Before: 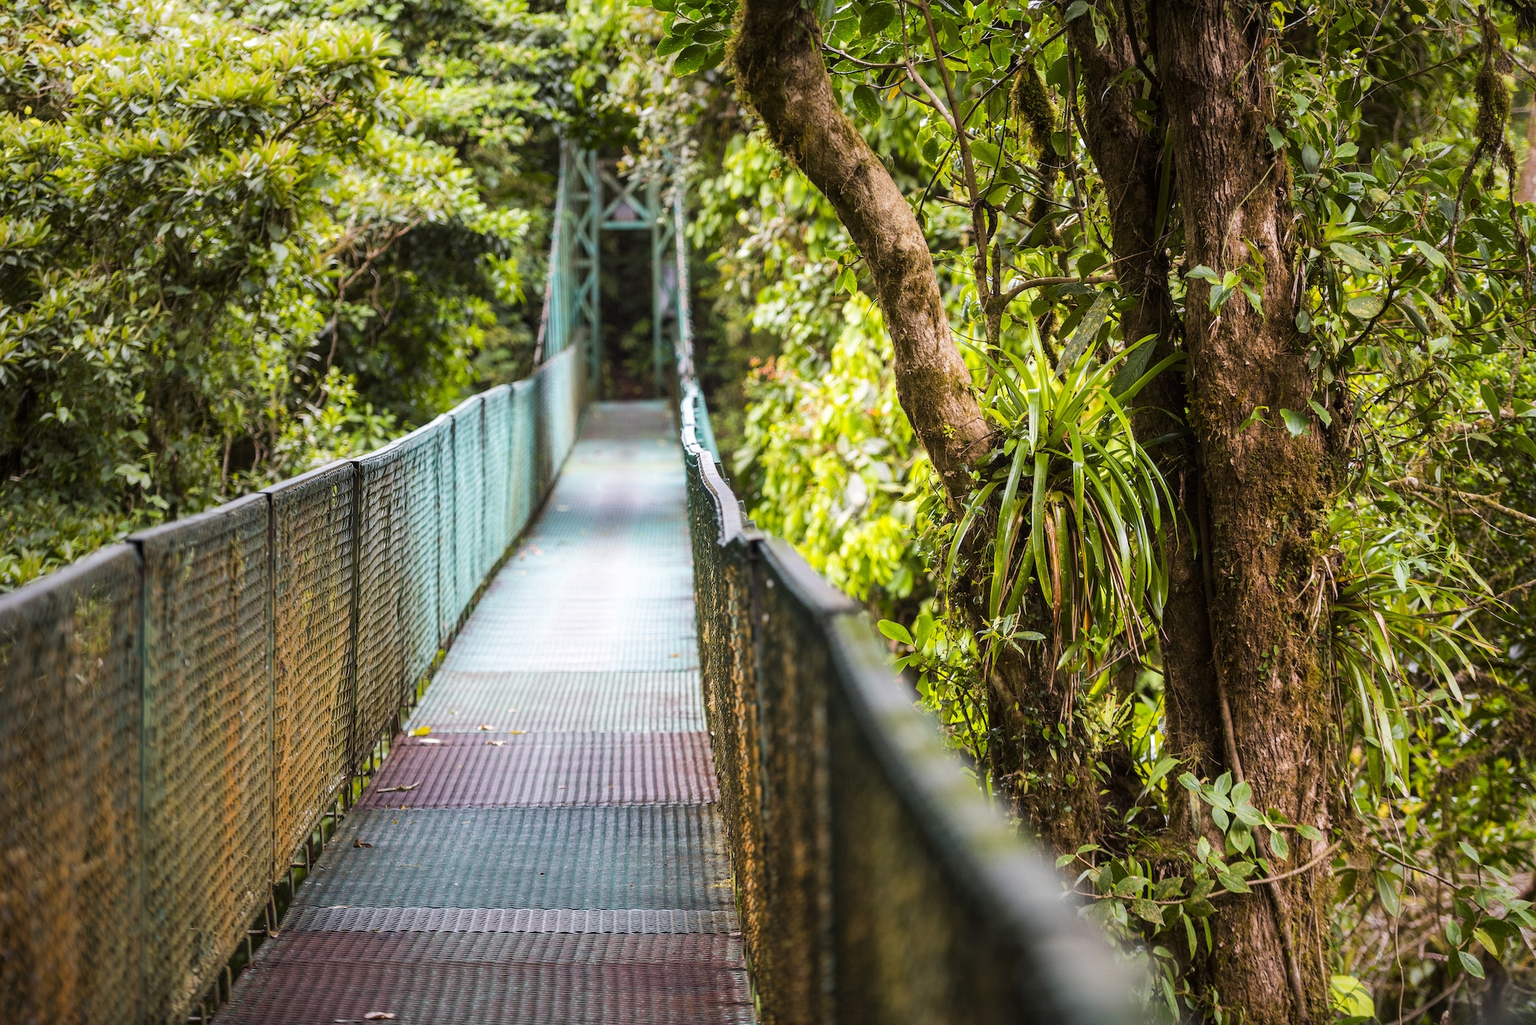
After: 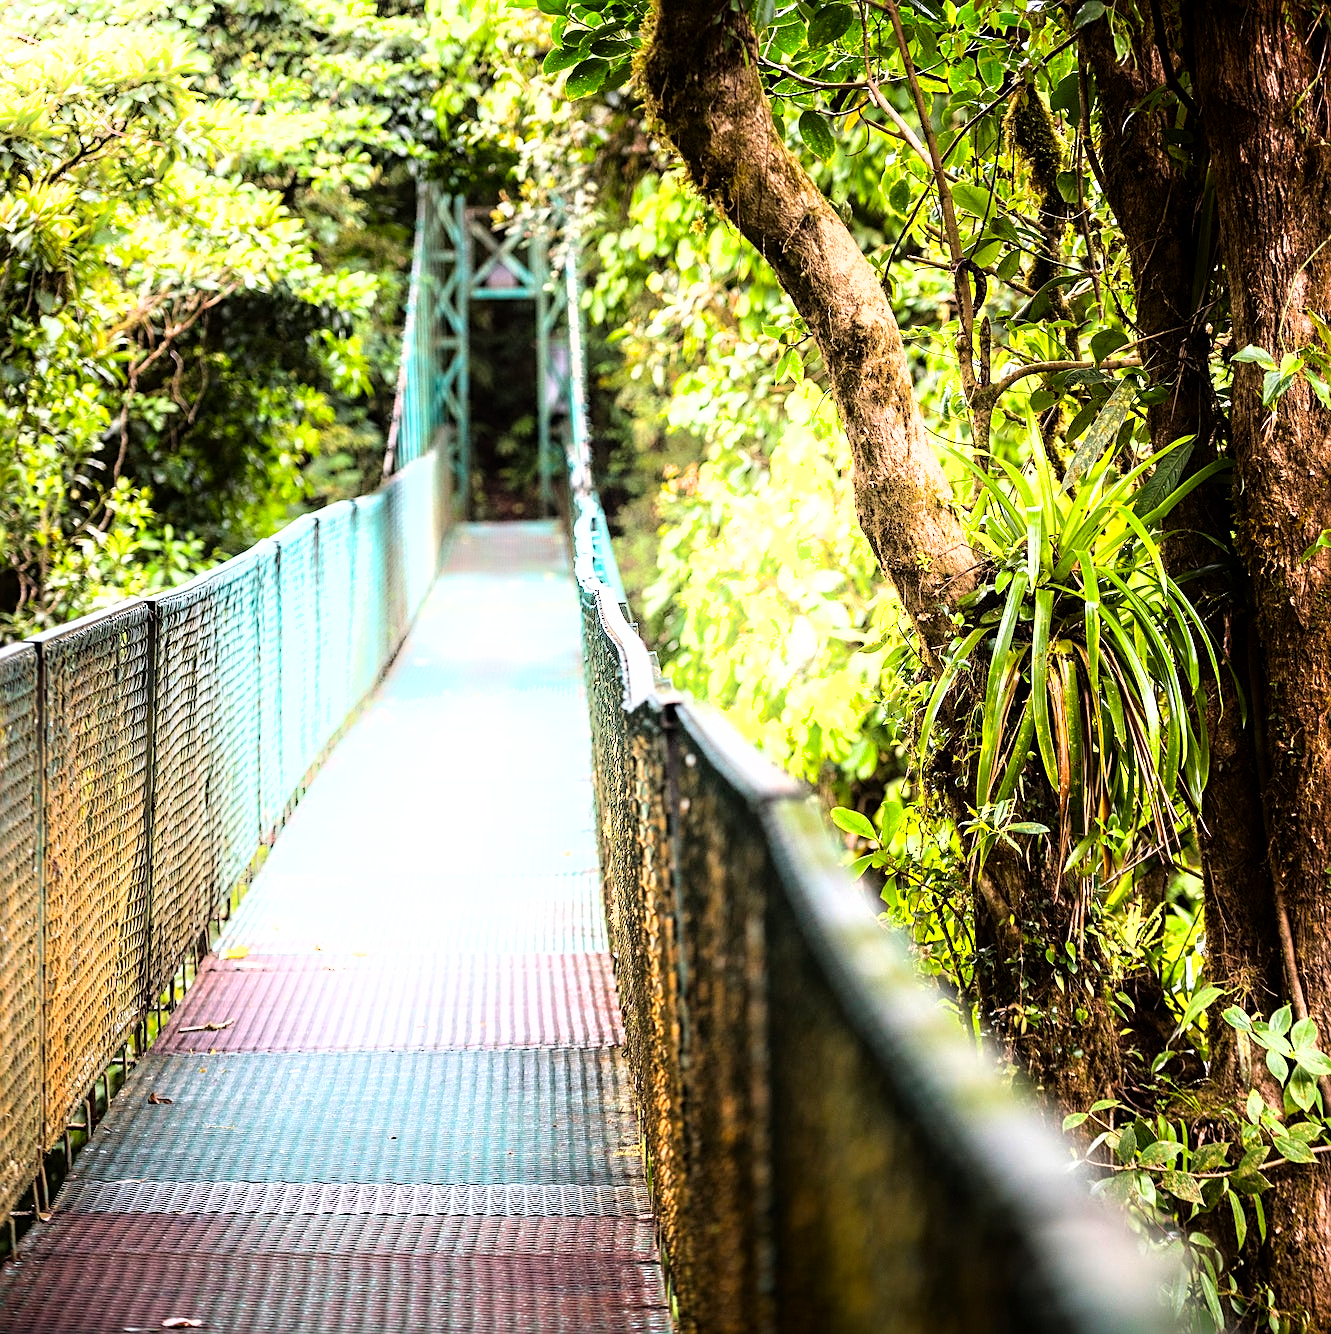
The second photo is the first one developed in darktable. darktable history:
crop and rotate: left 15.641%, right 17.795%
tone equalizer: -8 EV -1.08 EV, -7 EV -0.987 EV, -6 EV -0.873 EV, -5 EV -0.612 EV, -3 EV 0.571 EV, -2 EV 0.867 EV, -1 EV 0.996 EV, +0 EV 1.07 EV
shadows and highlights: shadows -53.67, highlights 84.34, soften with gaussian
sharpen: amount 0.491
